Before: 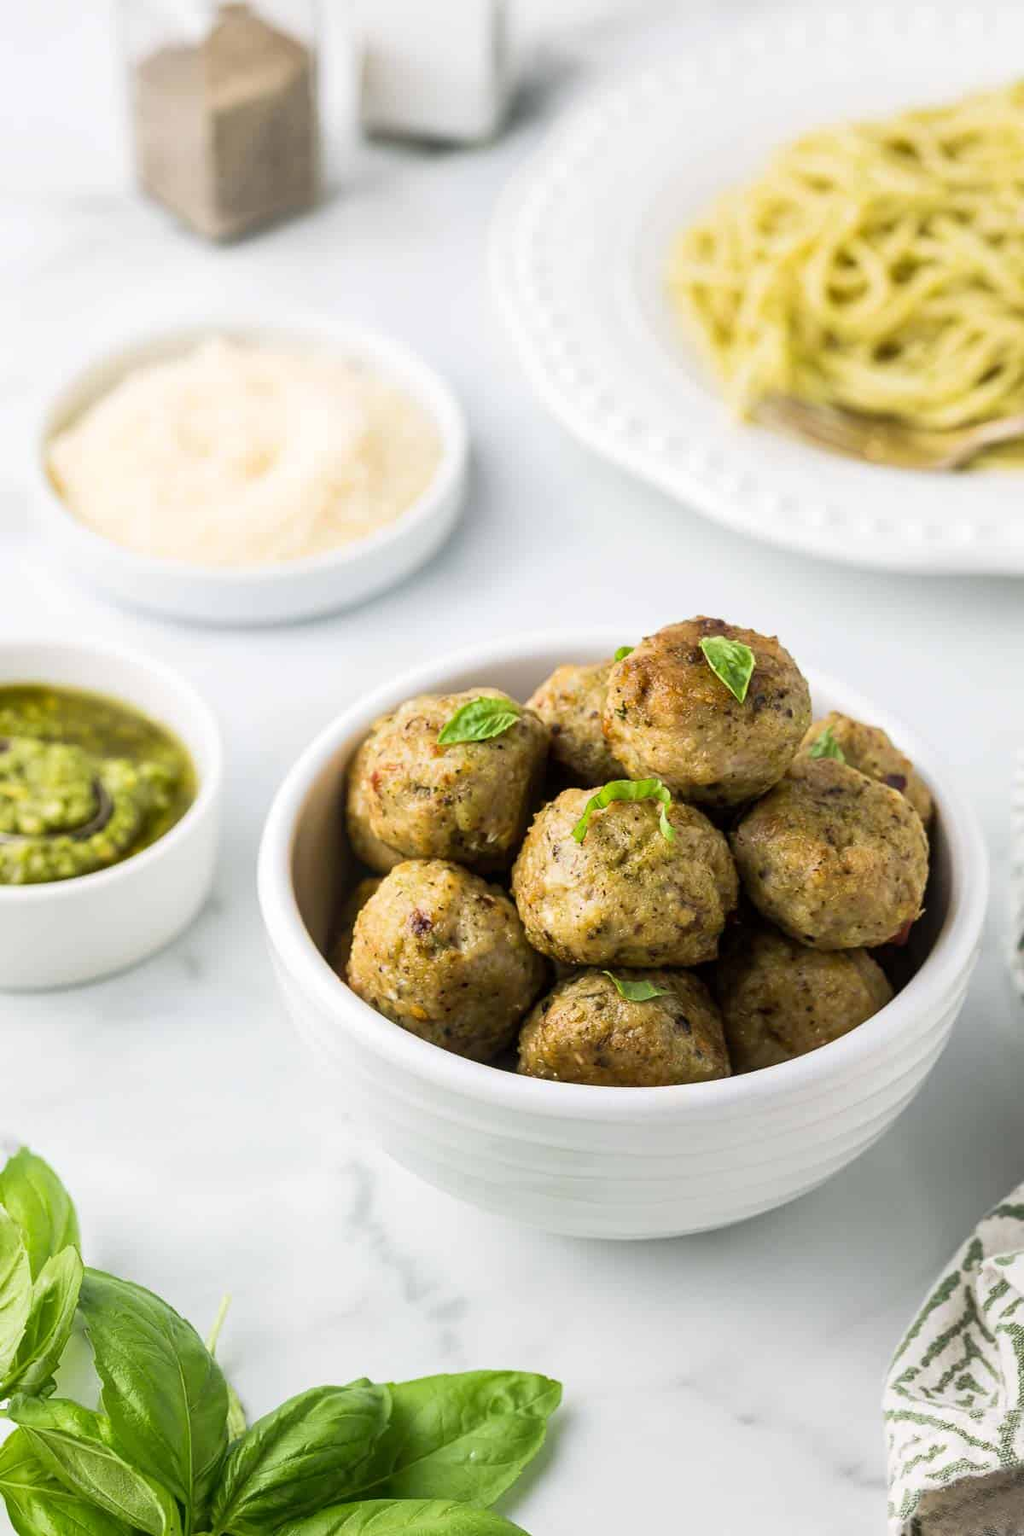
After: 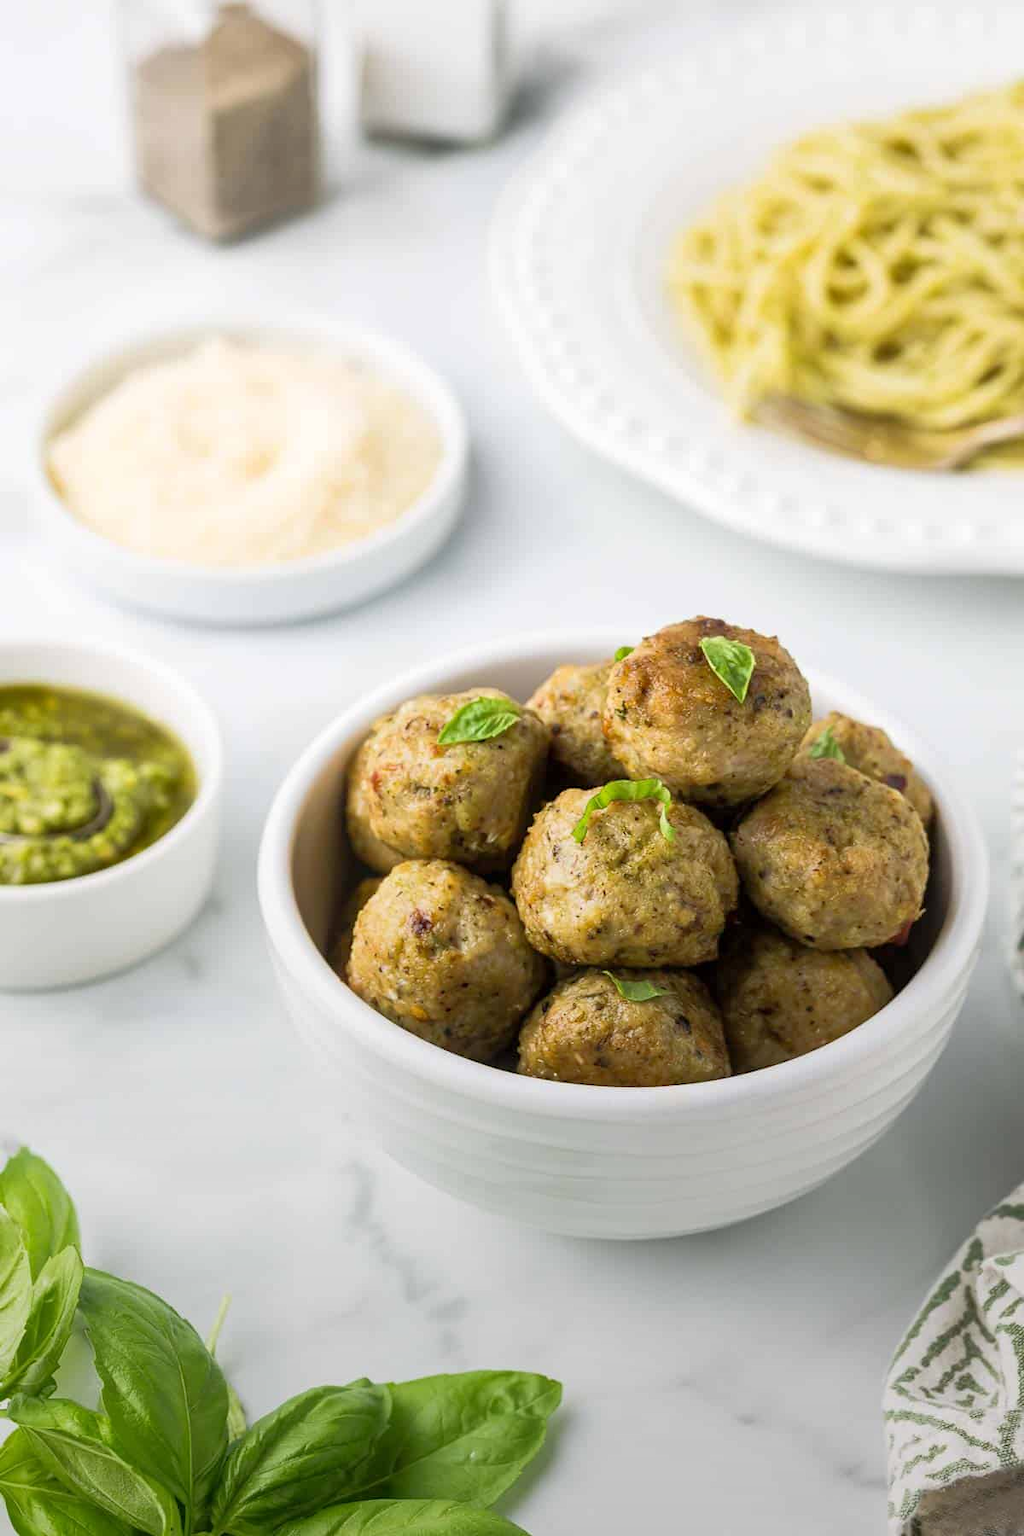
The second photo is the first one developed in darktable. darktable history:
graduated density: rotation -180°, offset 24.95
rgb curve: curves: ch0 [(0, 0) (0.053, 0.068) (0.122, 0.128) (1, 1)]
